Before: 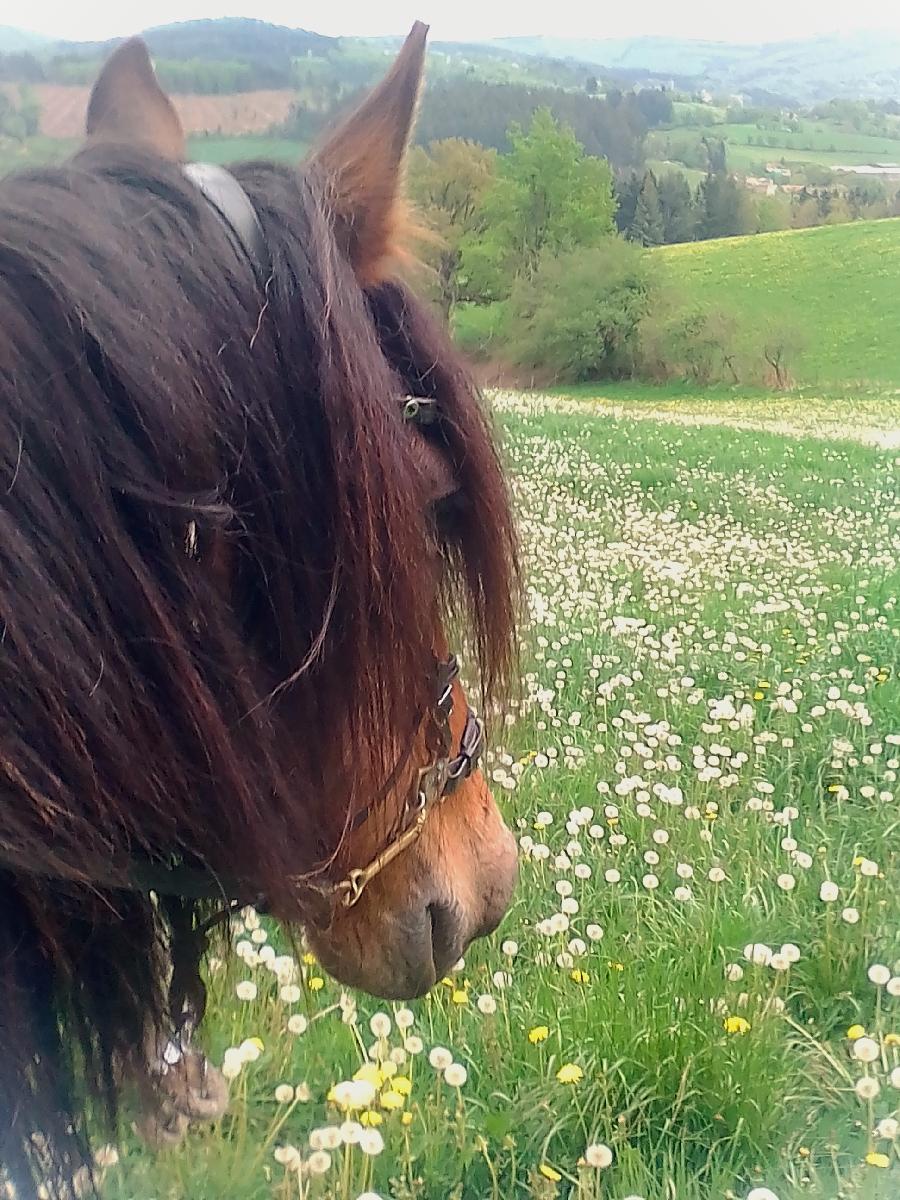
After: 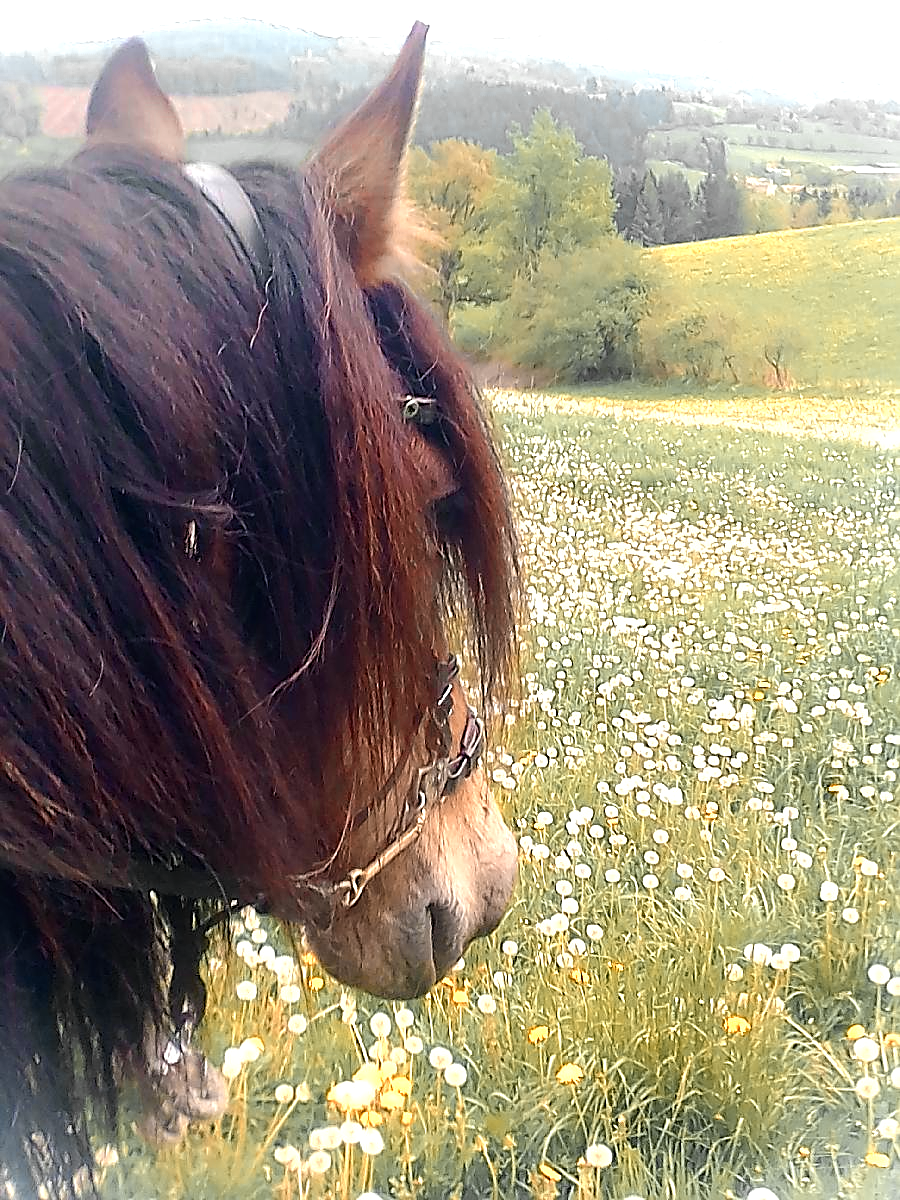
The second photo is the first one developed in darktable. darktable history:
sharpen: on, module defaults
tone equalizer: -8 EV -0.451 EV, -7 EV -0.36 EV, -6 EV -0.368 EV, -5 EV -0.193 EV, -3 EV 0.212 EV, -2 EV 0.337 EV, -1 EV 0.412 EV, +0 EV 0.446 EV
color zones: curves: ch0 [(0.009, 0.528) (0.136, 0.6) (0.255, 0.586) (0.39, 0.528) (0.522, 0.584) (0.686, 0.736) (0.849, 0.561)]; ch1 [(0.045, 0.781) (0.14, 0.416) (0.257, 0.695) (0.442, 0.032) (0.738, 0.338) (0.818, 0.632) (0.891, 0.741) (1, 0.704)]; ch2 [(0, 0.667) (0.141, 0.52) (0.26, 0.37) (0.474, 0.432) (0.743, 0.286)]
